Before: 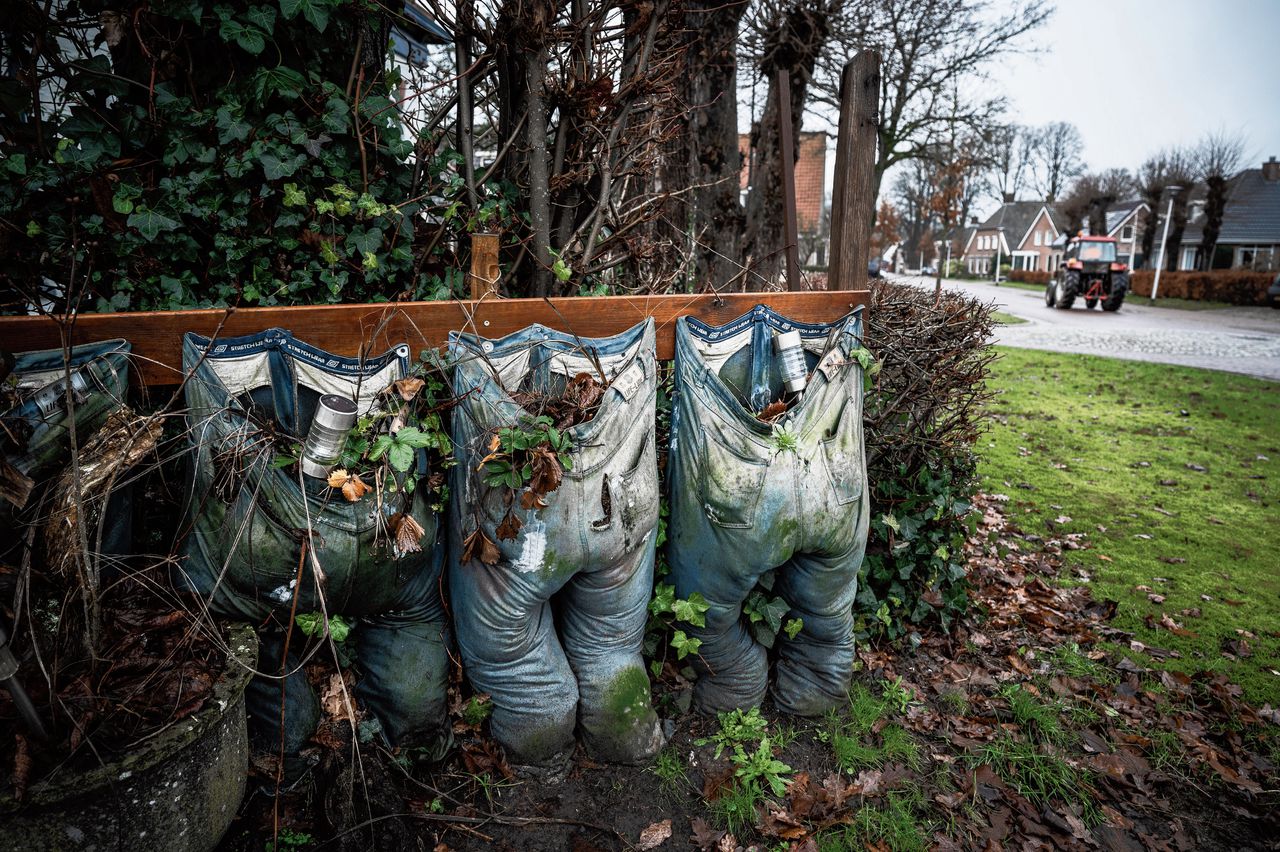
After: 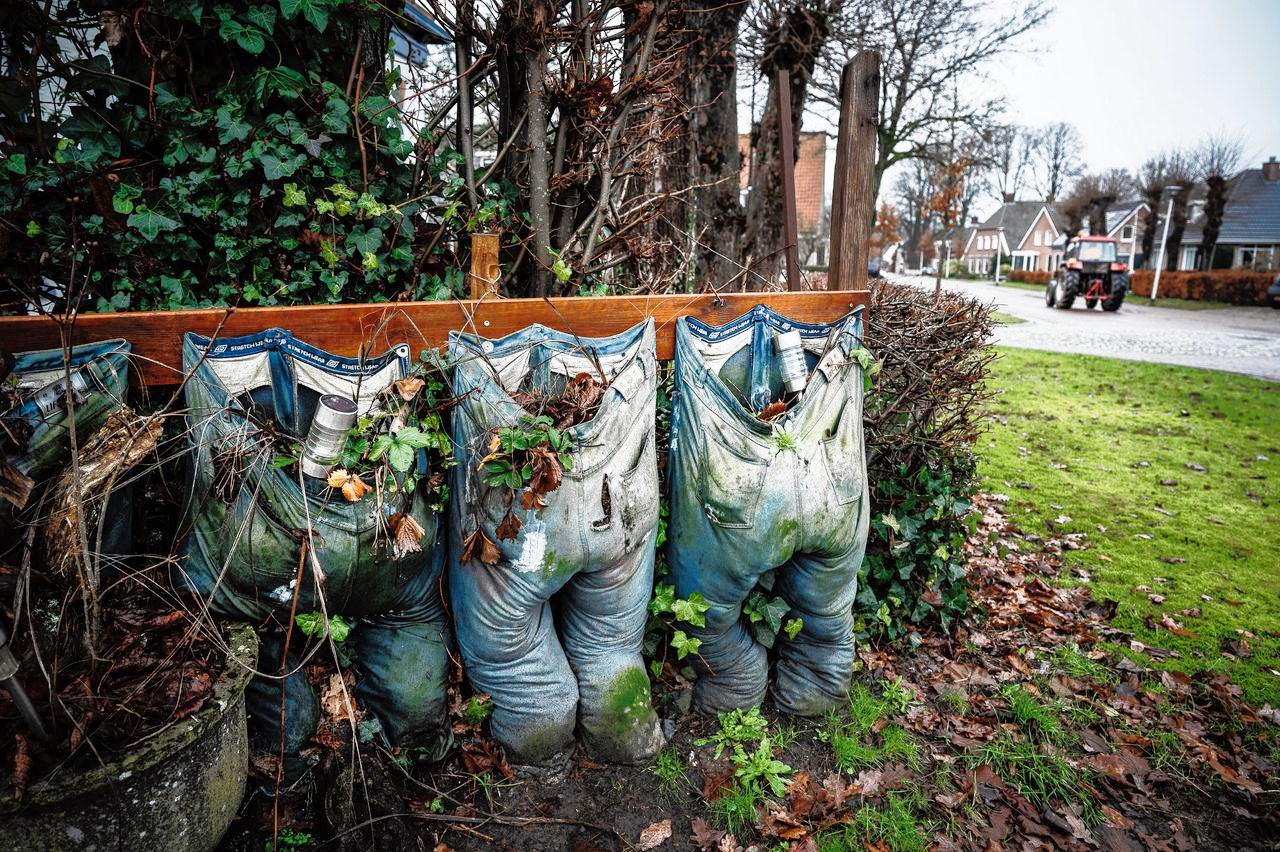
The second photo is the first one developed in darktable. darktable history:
base curve: curves: ch0 [(0, 0) (0.028, 0.03) (0.121, 0.232) (0.46, 0.748) (0.859, 0.968) (1, 1)], preserve colors none
shadows and highlights: on, module defaults
